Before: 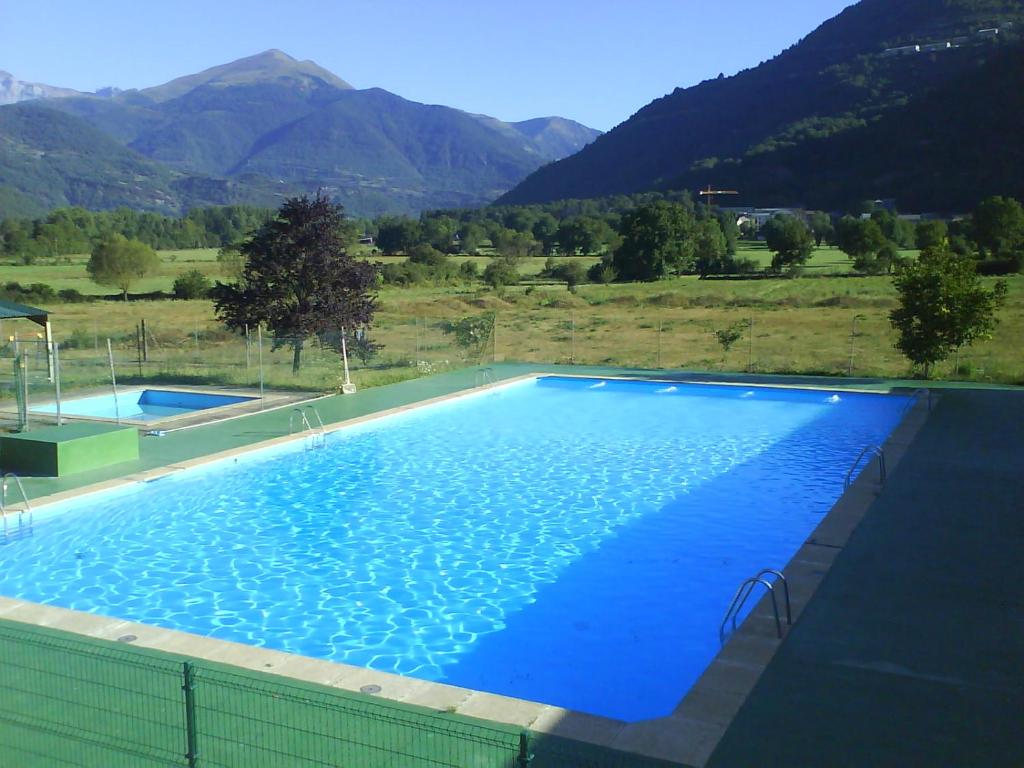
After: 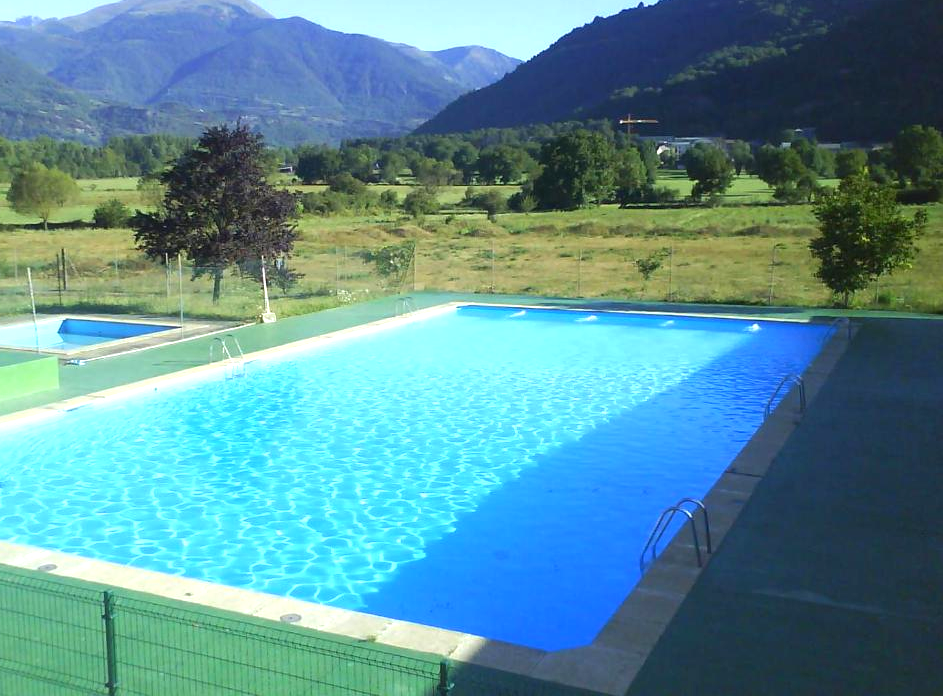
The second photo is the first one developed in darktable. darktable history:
crop and rotate: left 7.872%, top 9.329%
tone equalizer: edges refinement/feathering 500, mask exposure compensation -1.57 EV, preserve details no
exposure: exposure 0.608 EV, compensate highlight preservation false
